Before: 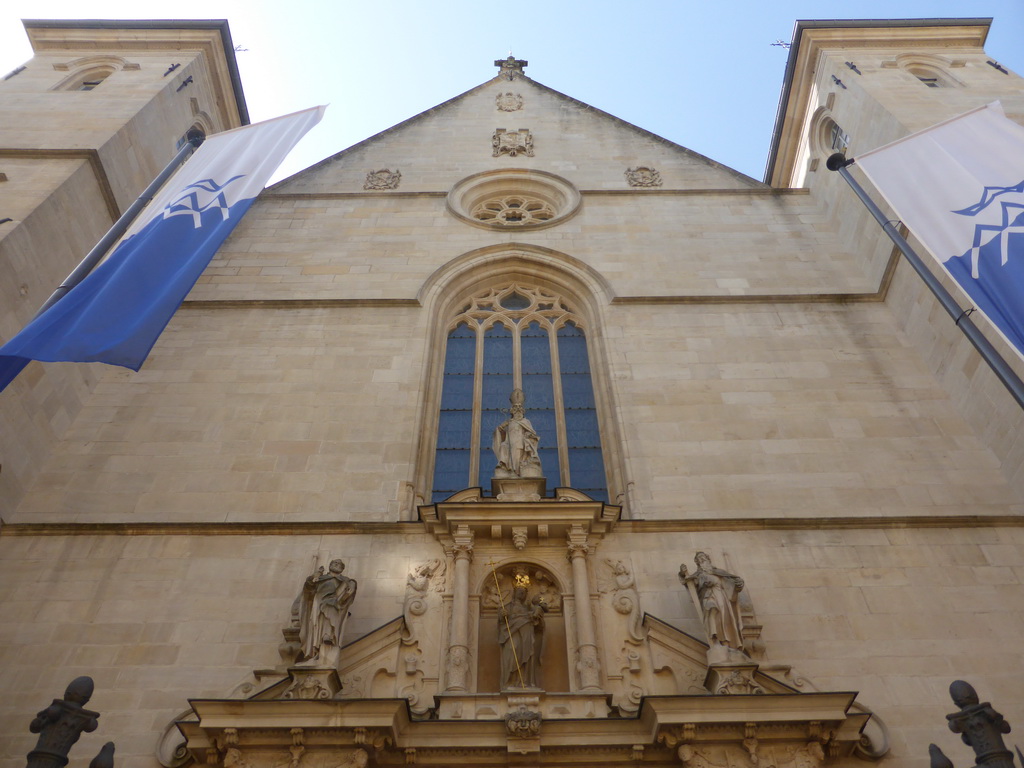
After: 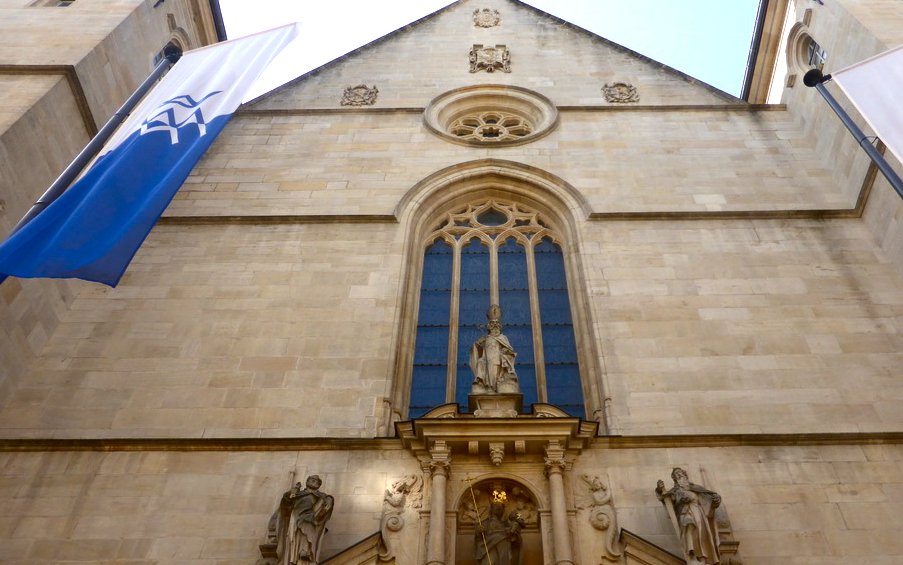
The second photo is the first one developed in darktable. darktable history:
exposure: exposure 0.669 EV, compensate highlight preservation false
contrast brightness saturation: contrast 0.129, brightness -0.231, saturation 0.142
crop and rotate: left 2.319%, top 11.029%, right 9.436%, bottom 15.279%
